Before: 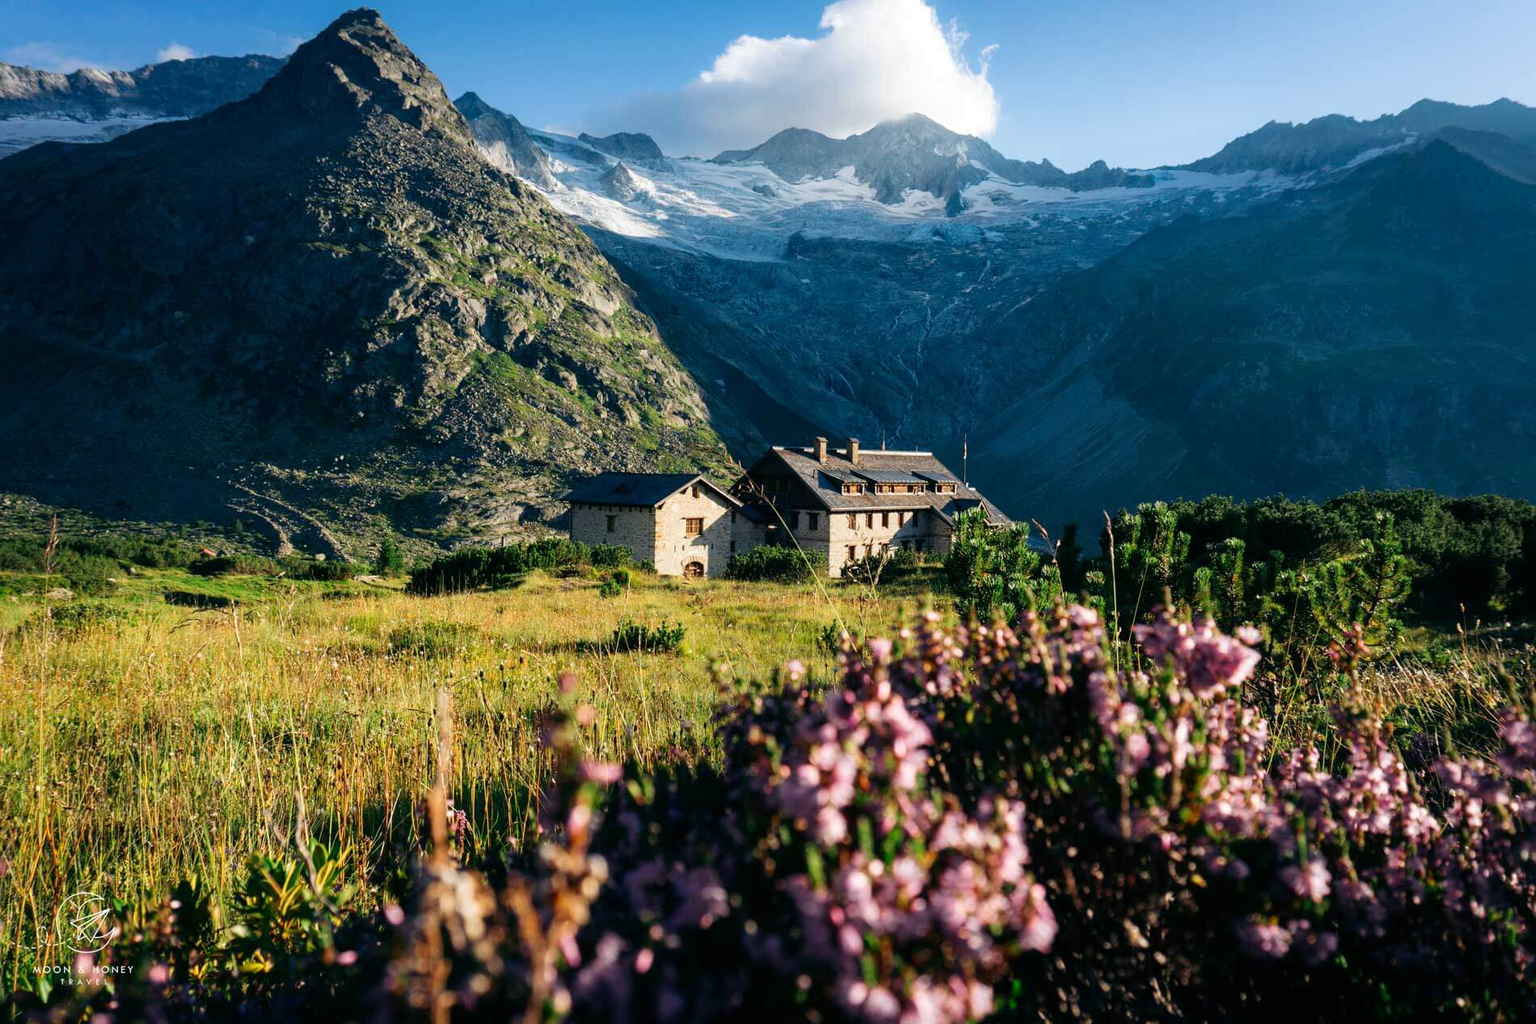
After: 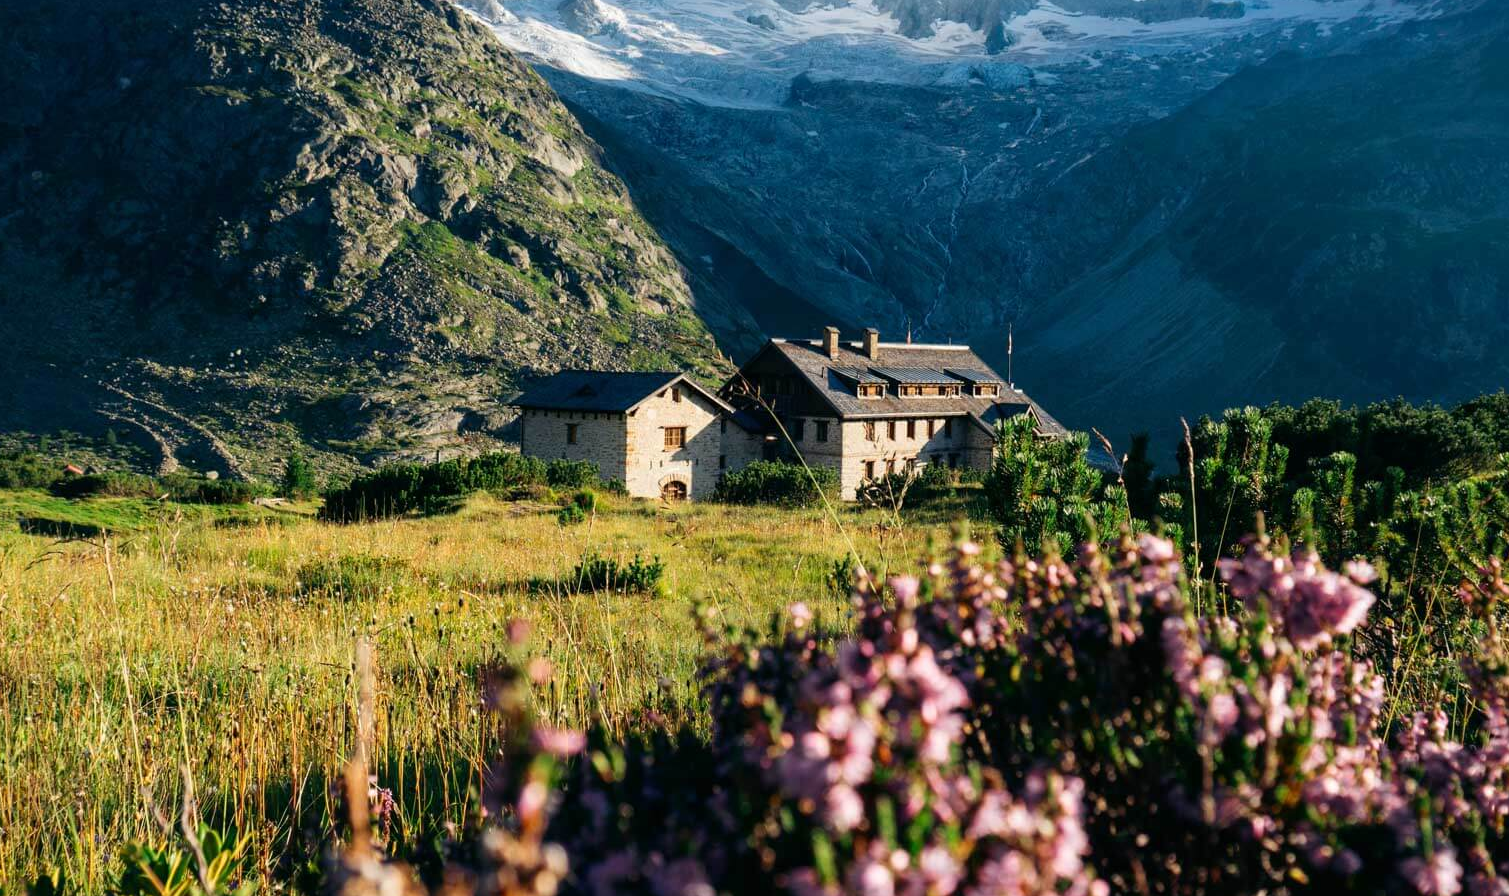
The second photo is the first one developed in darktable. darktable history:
crop: left 9.712%, top 16.928%, right 10.845%, bottom 12.332%
white balance: emerald 1
